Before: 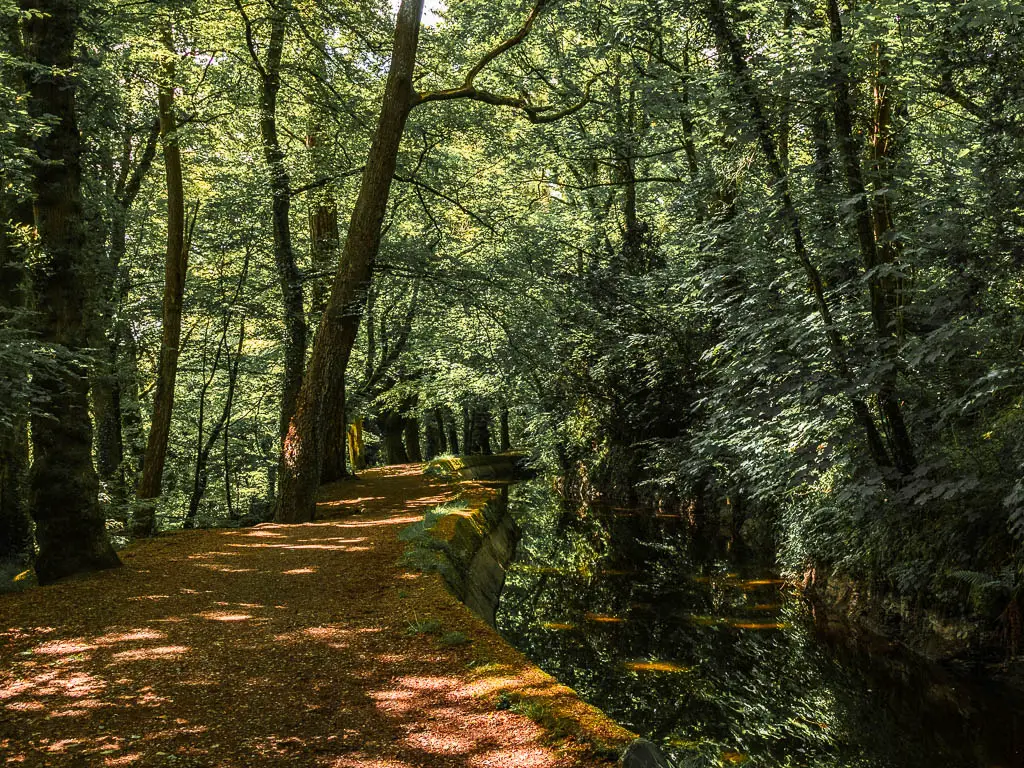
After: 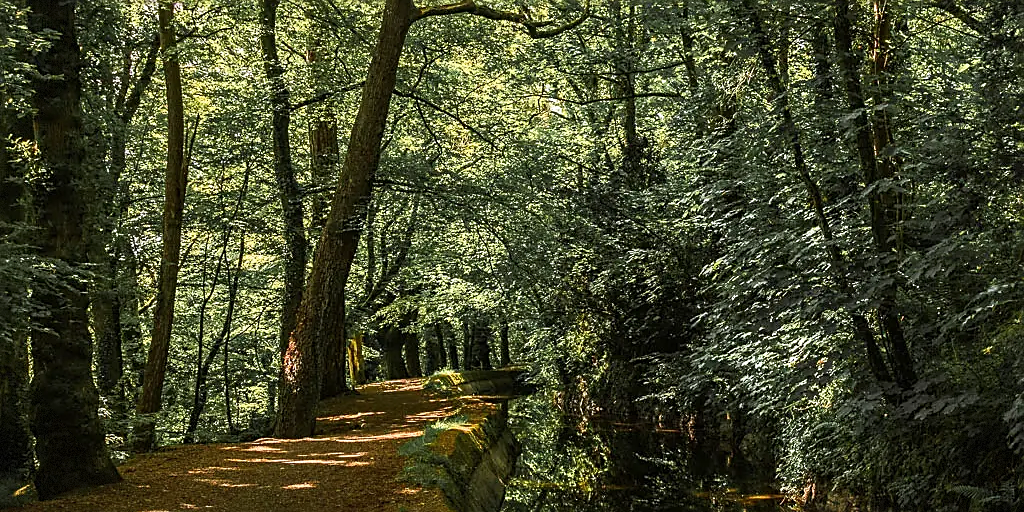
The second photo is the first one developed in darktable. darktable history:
vignetting: fall-off start 100%, brightness -0.406, saturation -0.3, width/height ratio 1.324, dithering 8-bit output, unbound false
crop: top 11.166%, bottom 22.168%
sharpen: on, module defaults
